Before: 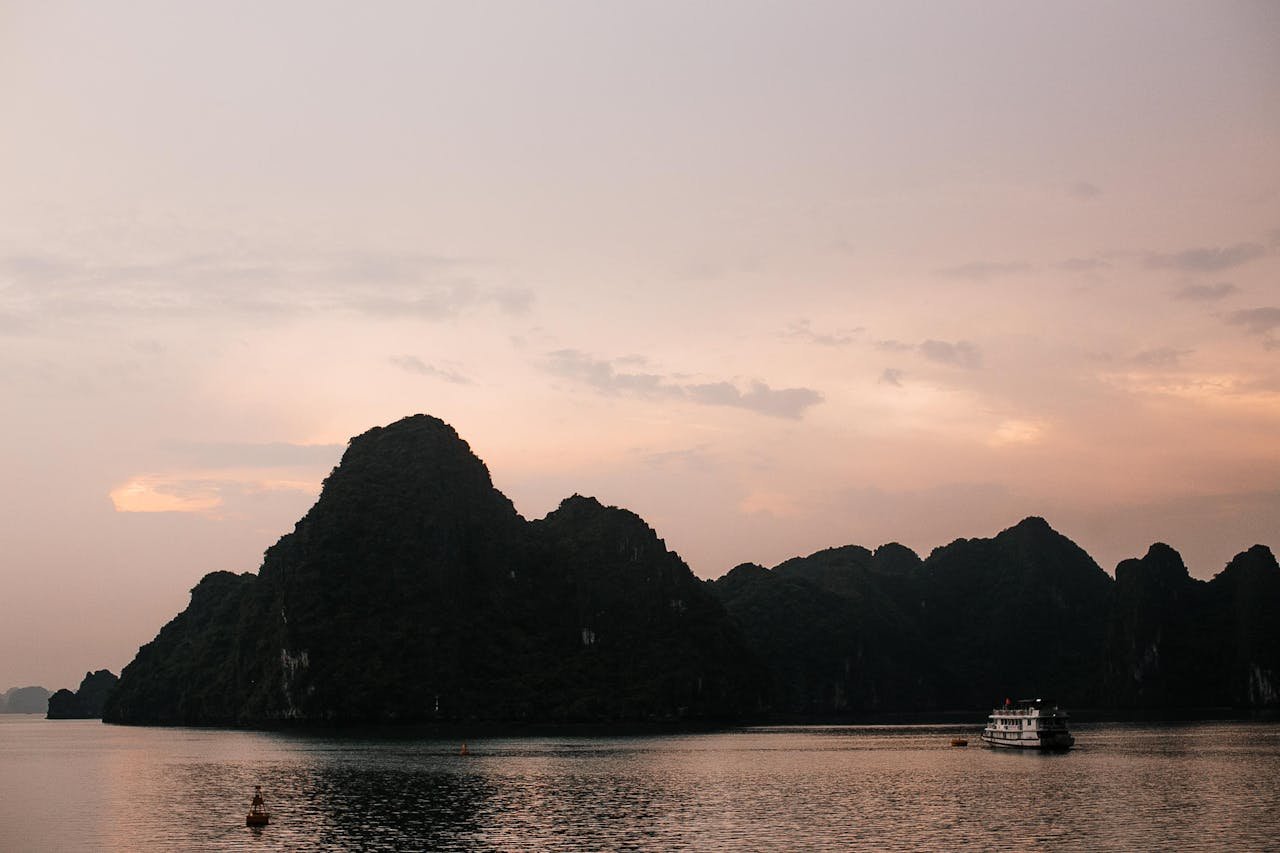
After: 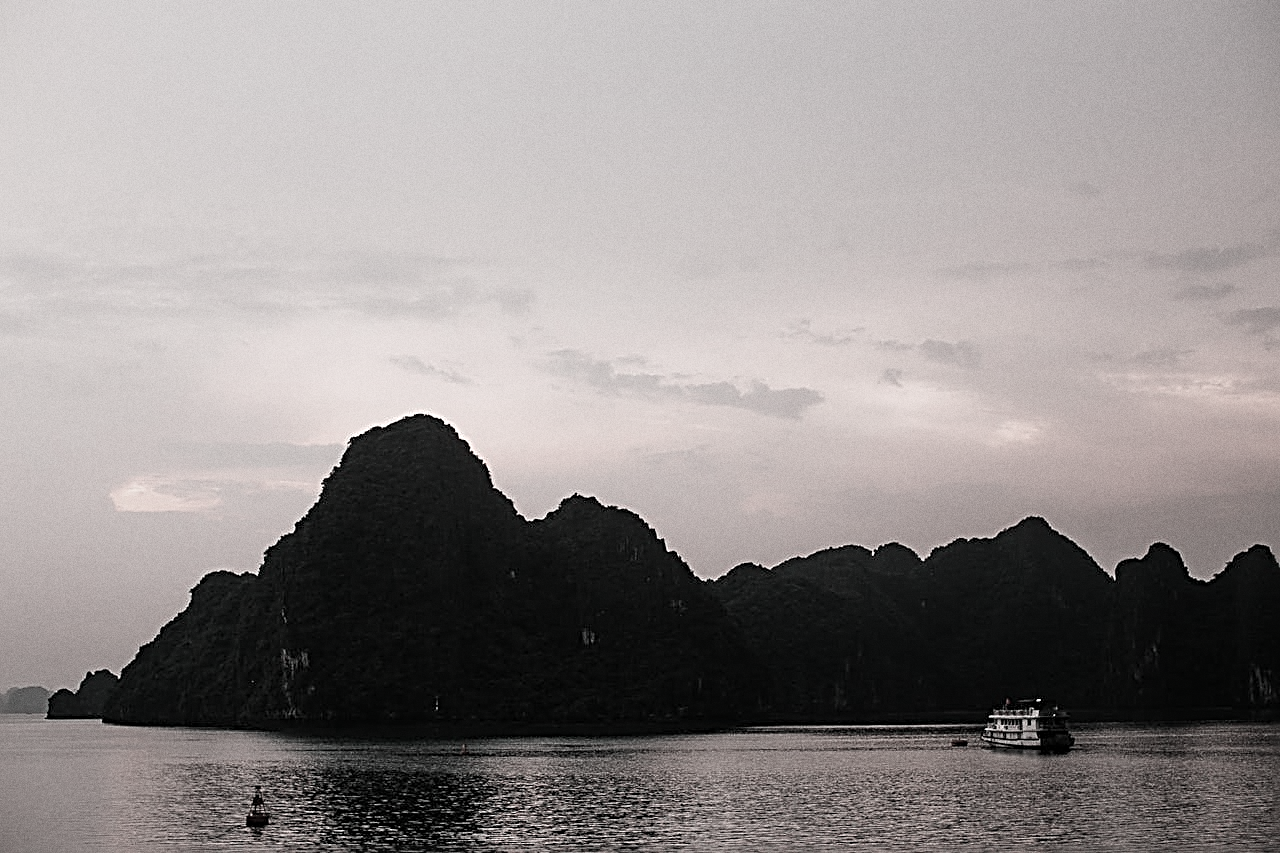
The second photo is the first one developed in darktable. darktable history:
grain: coarseness 0.09 ISO
sharpen: radius 3.025, amount 0.757
color balance rgb: perceptual saturation grading › global saturation 10%, global vibrance 10%
color contrast: green-magenta contrast 0.3, blue-yellow contrast 0.15
